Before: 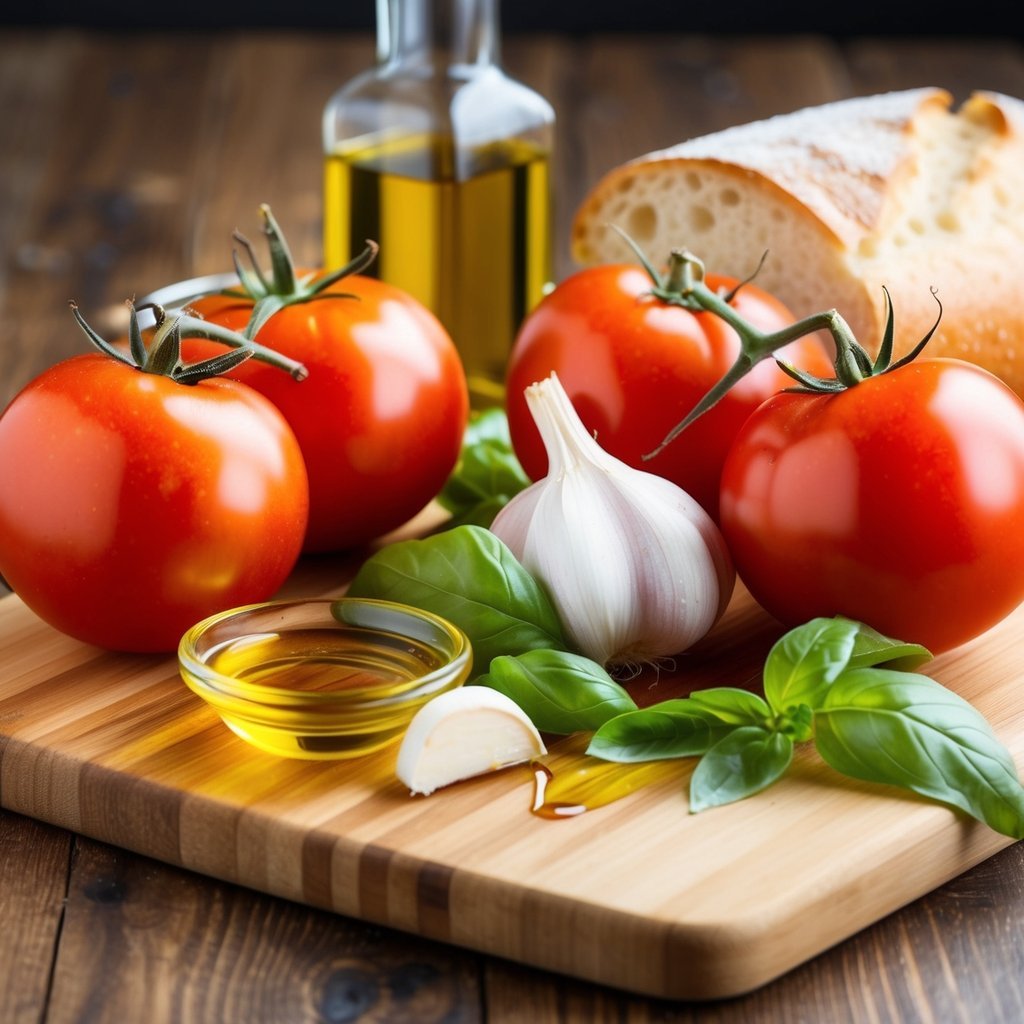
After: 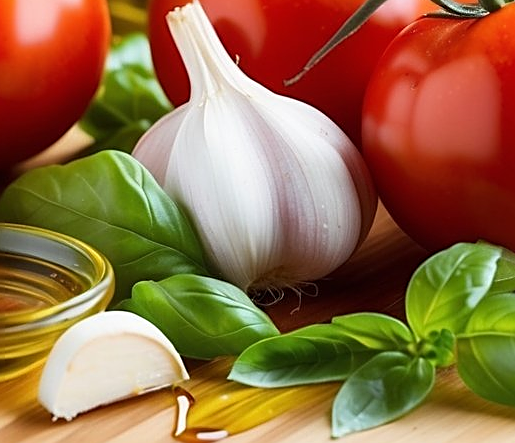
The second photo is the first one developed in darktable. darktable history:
crop: left 35.03%, top 36.625%, right 14.663%, bottom 20.057%
sharpen: amount 0.75
